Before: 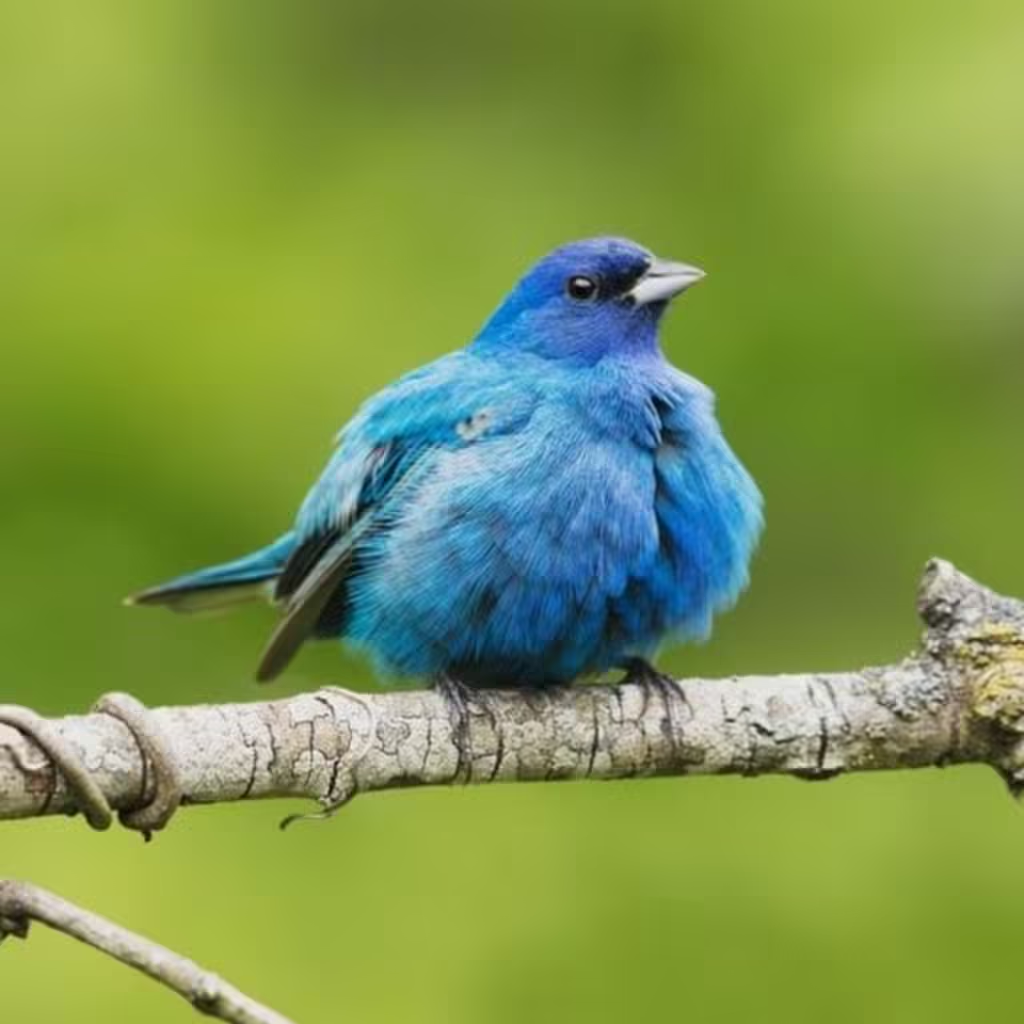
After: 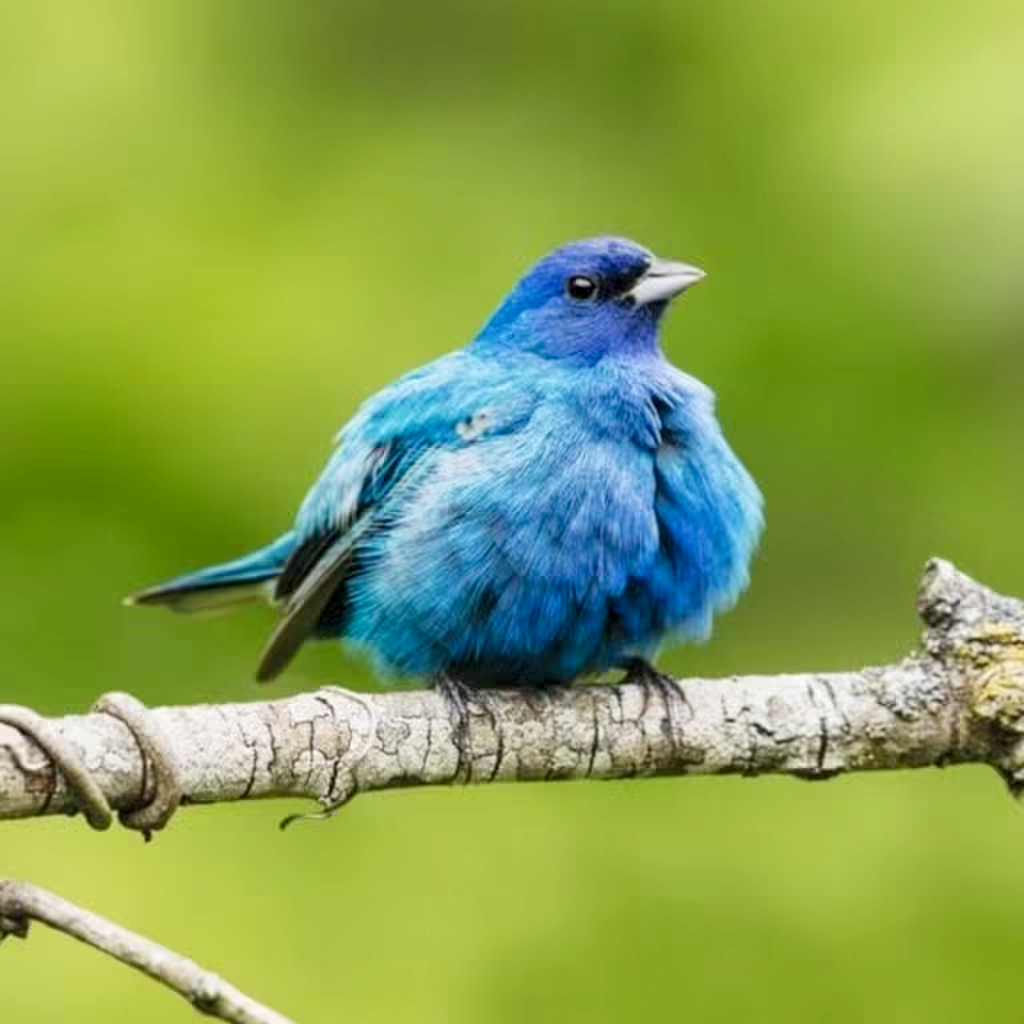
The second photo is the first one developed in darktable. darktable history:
tone curve: curves: ch0 [(0, 0) (0.004, 0.002) (0.02, 0.013) (0.218, 0.218) (0.664, 0.718) (0.832, 0.873) (1, 1)], preserve colors none
local contrast: on, module defaults
